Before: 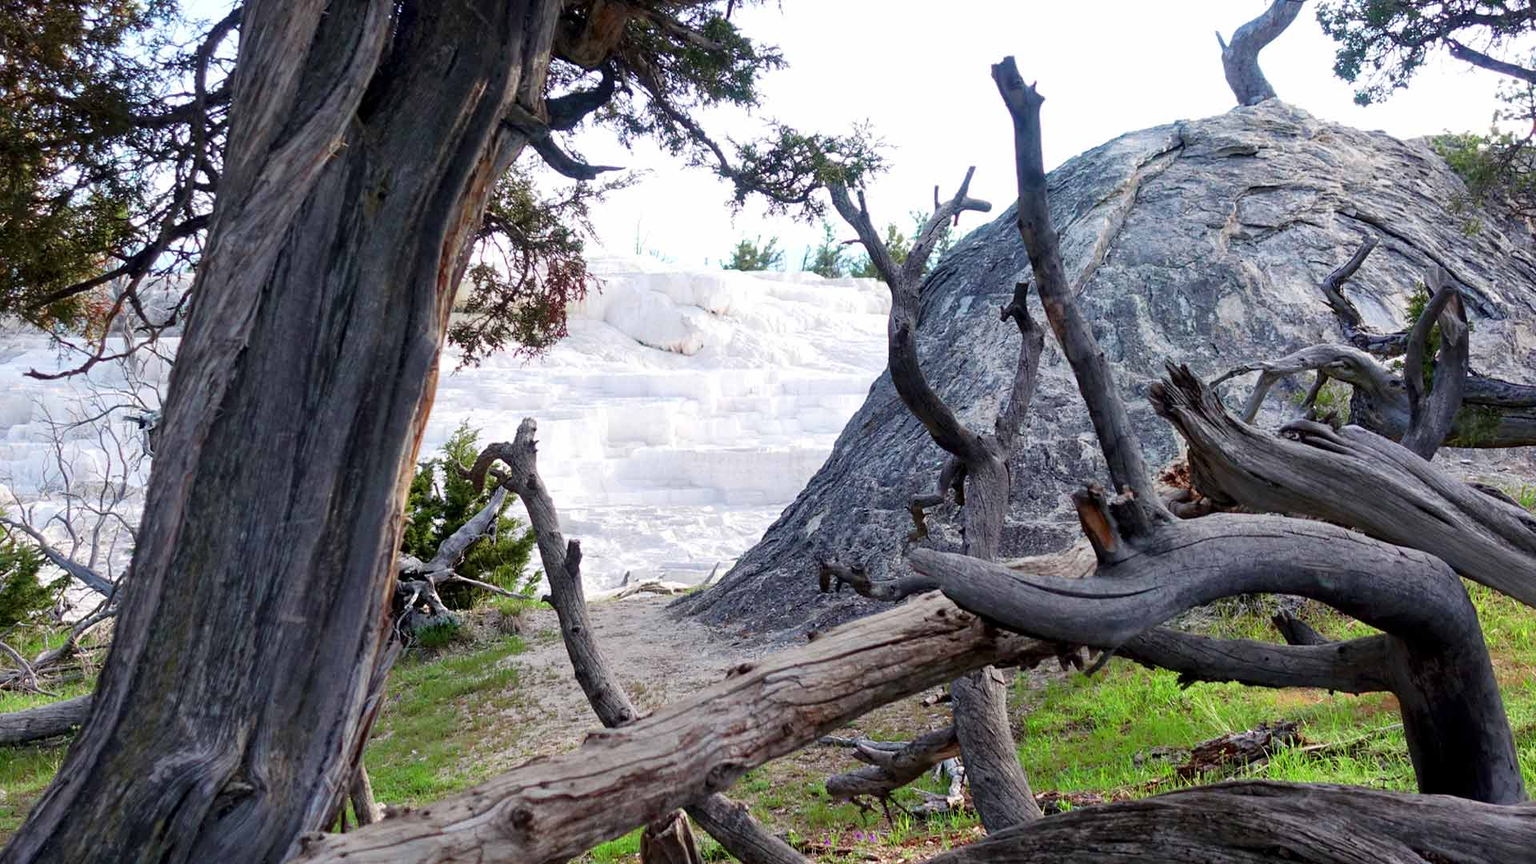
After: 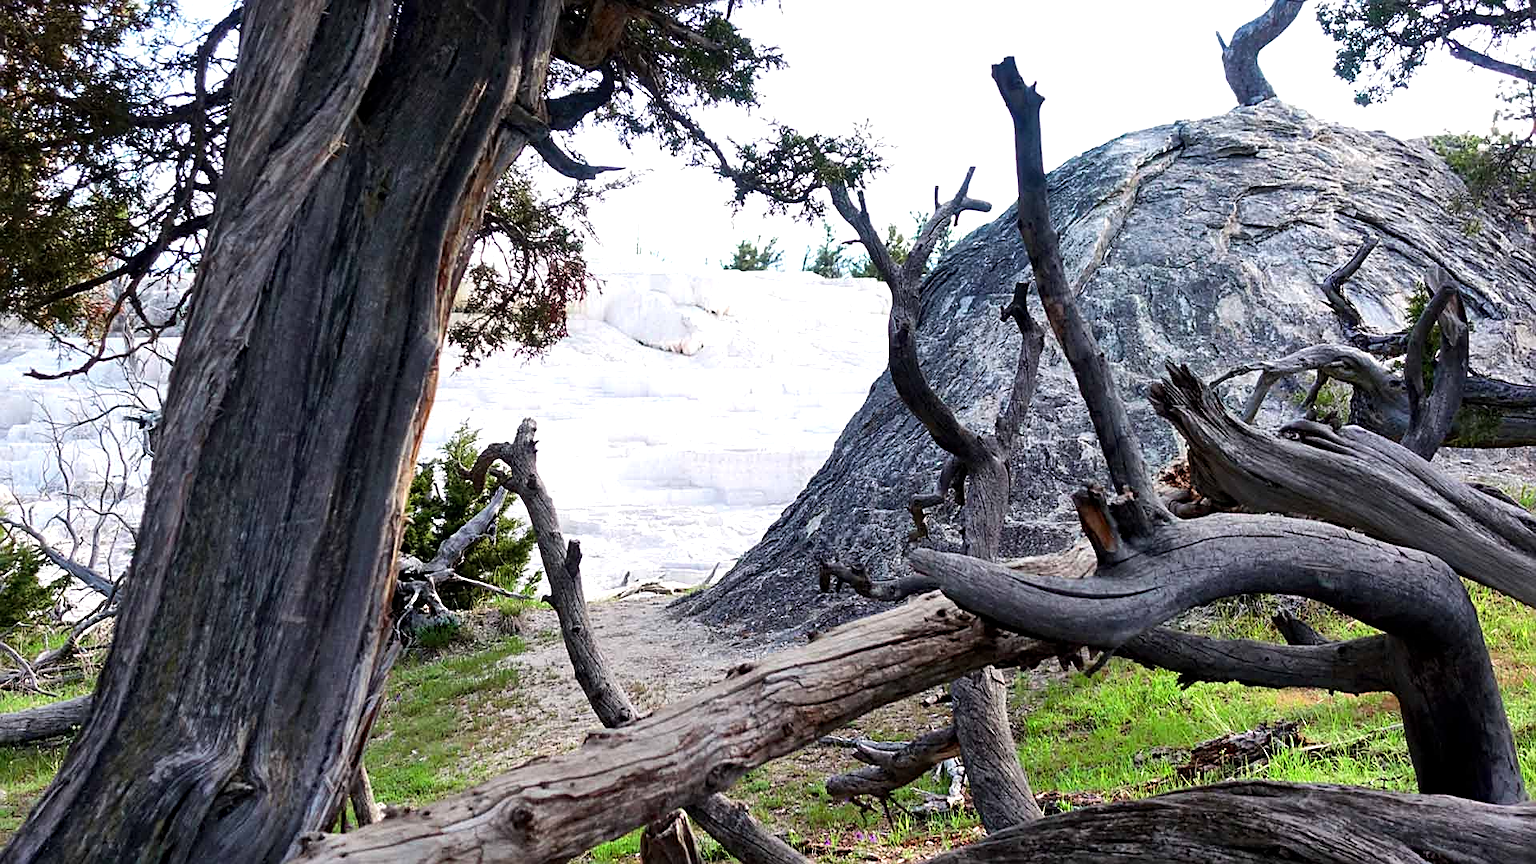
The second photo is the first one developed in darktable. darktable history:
shadows and highlights: radius 264.75, soften with gaussian
sharpen: on, module defaults
tone equalizer: -8 EV -0.417 EV, -7 EV -0.389 EV, -6 EV -0.333 EV, -5 EV -0.222 EV, -3 EV 0.222 EV, -2 EV 0.333 EV, -1 EV 0.389 EV, +0 EV 0.417 EV, edges refinement/feathering 500, mask exposure compensation -1.57 EV, preserve details no
haze removal: compatibility mode true, adaptive false
